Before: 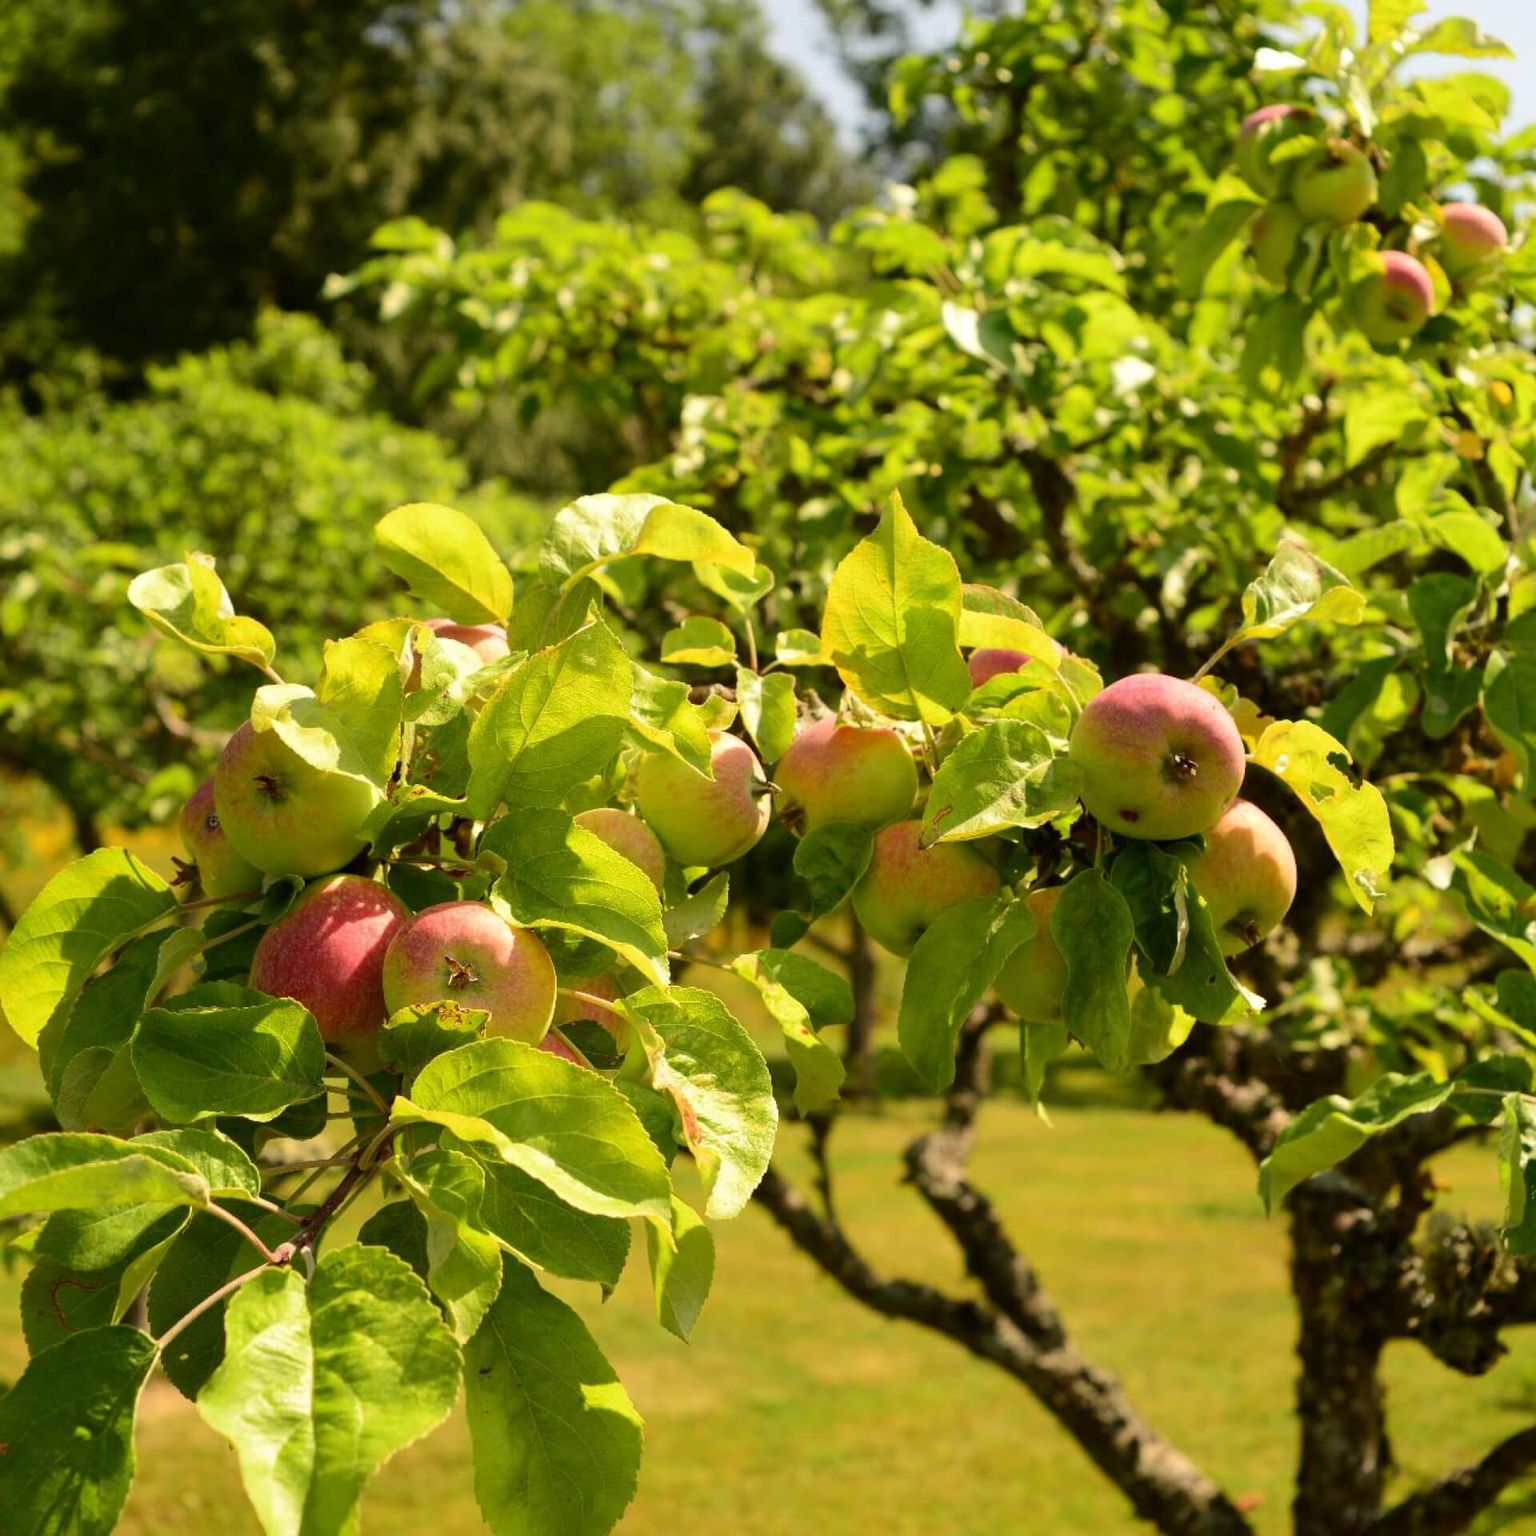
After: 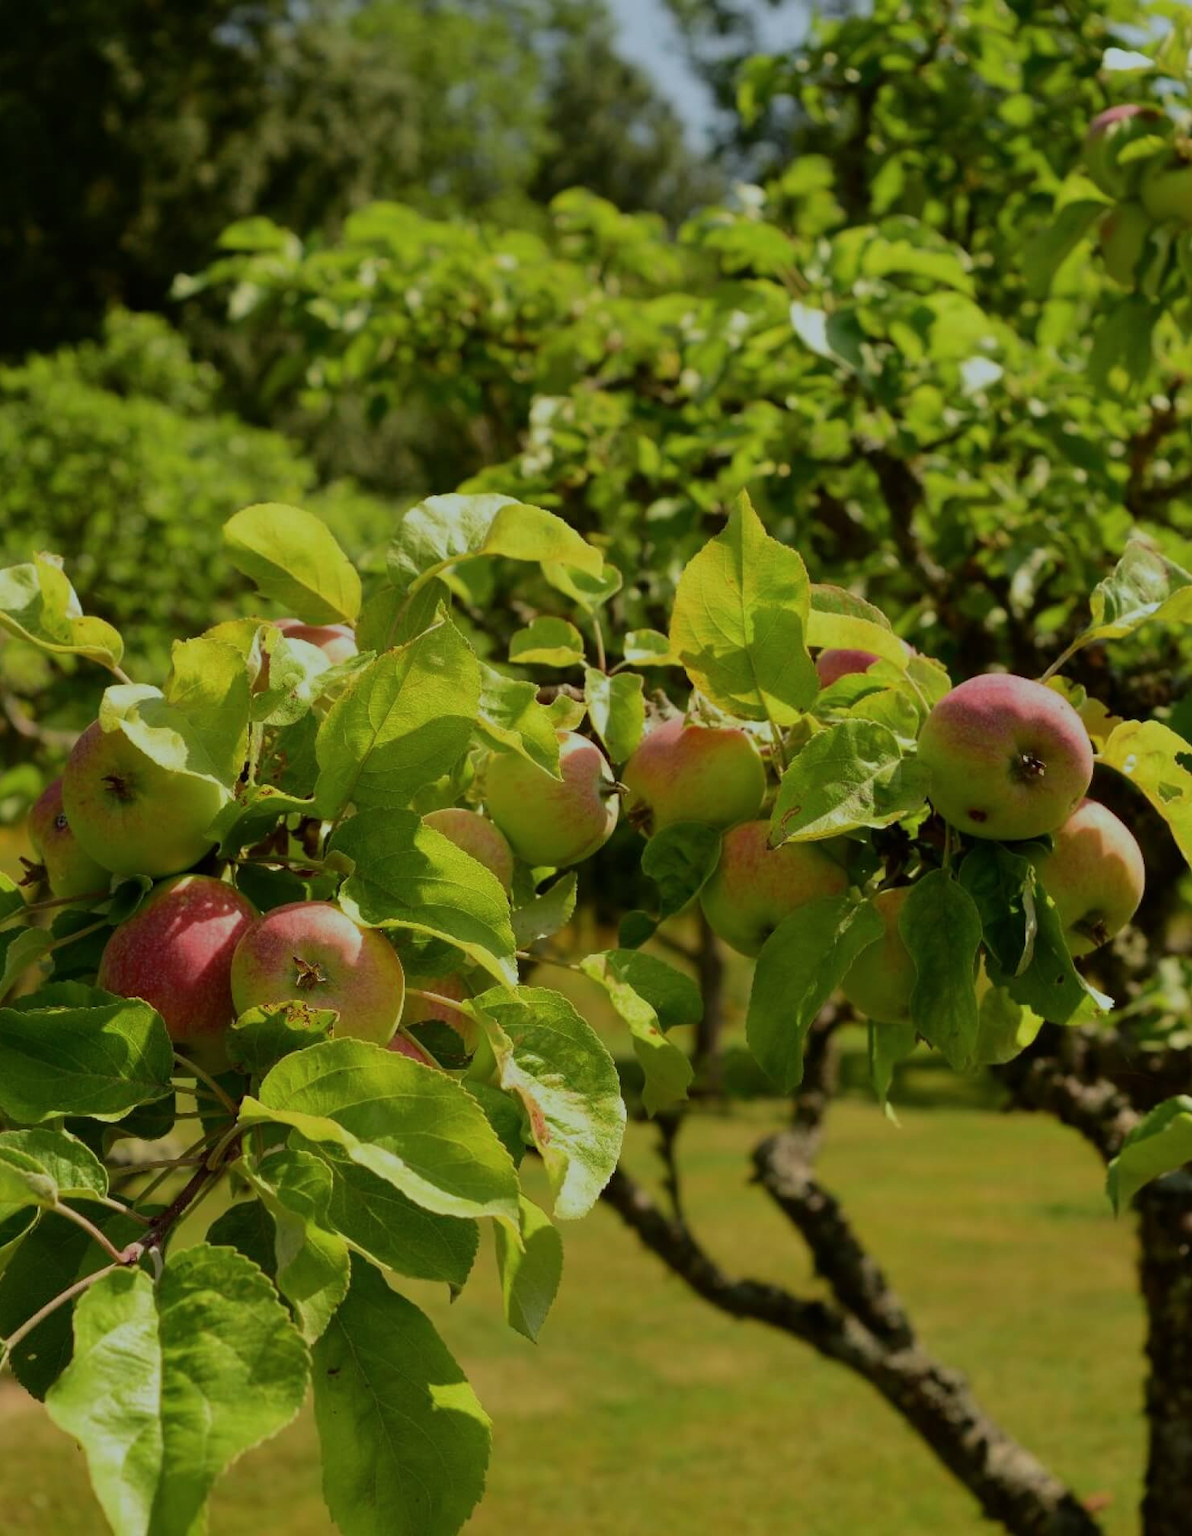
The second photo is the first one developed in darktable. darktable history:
crop: left 9.9%, right 12.476%
exposure: exposure -0.908 EV, compensate highlight preservation false
color calibration: illuminant Planckian (black body), adaptation linear Bradford (ICC v4), x 0.365, y 0.367, temperature 4414.24 K
